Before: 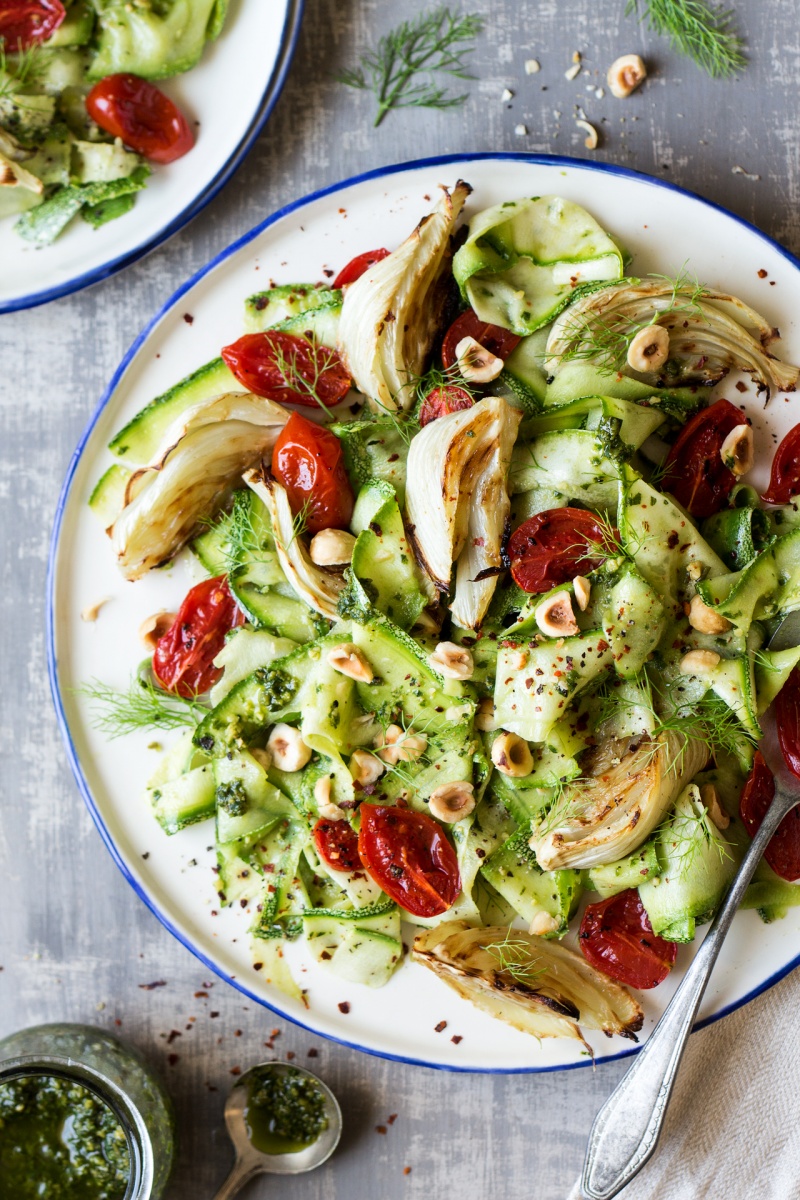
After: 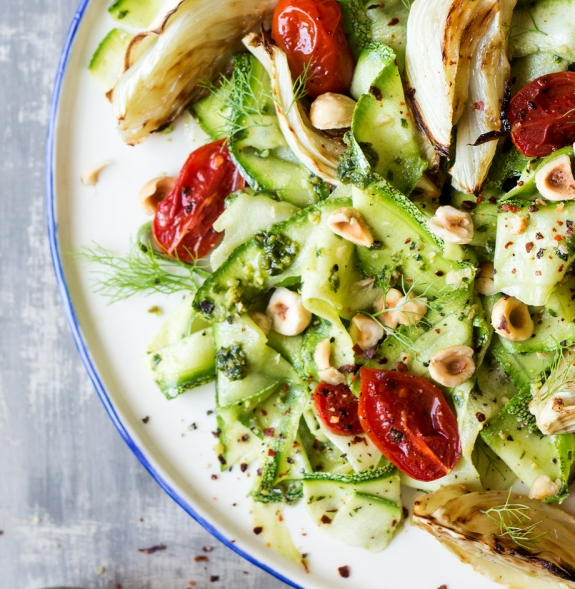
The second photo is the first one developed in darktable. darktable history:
crop: top 36.353%, right 28.037%, bottom 14.497%
